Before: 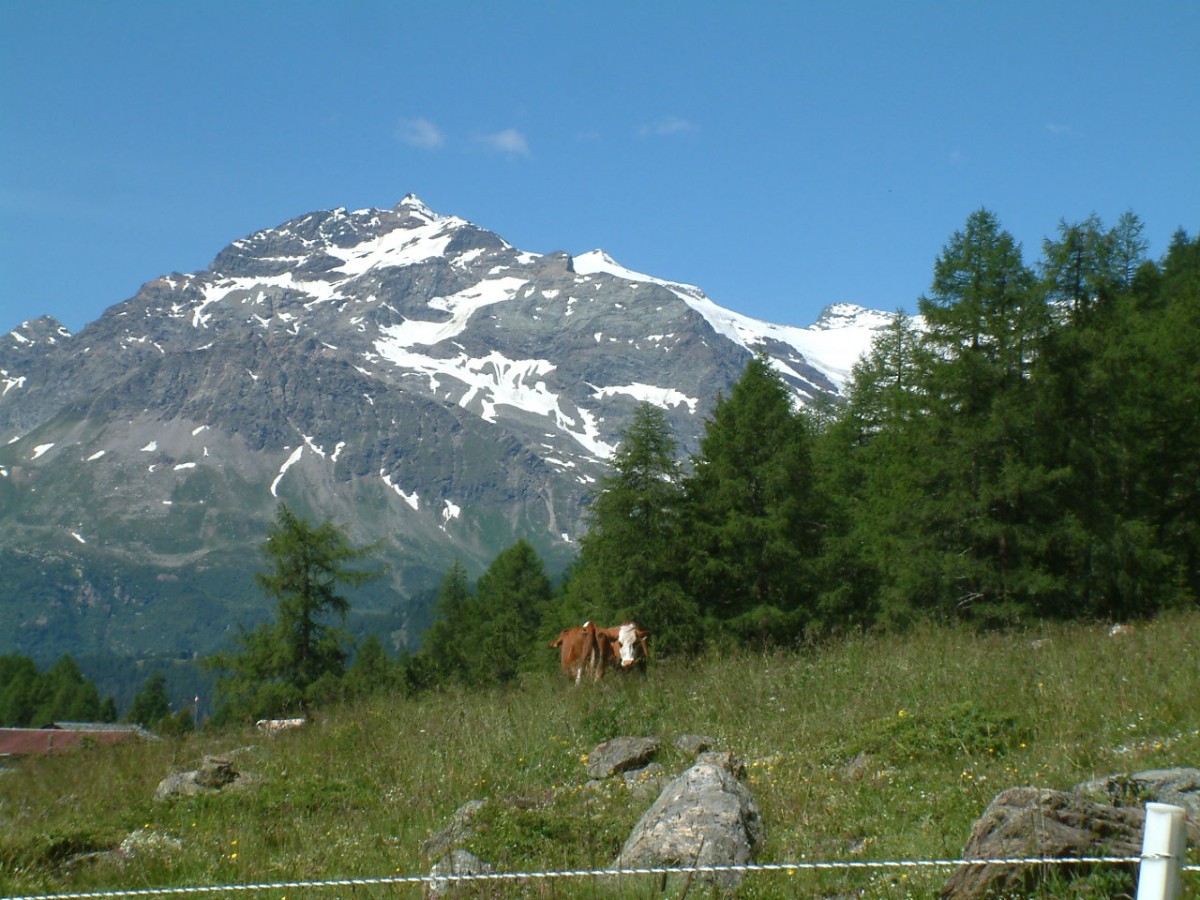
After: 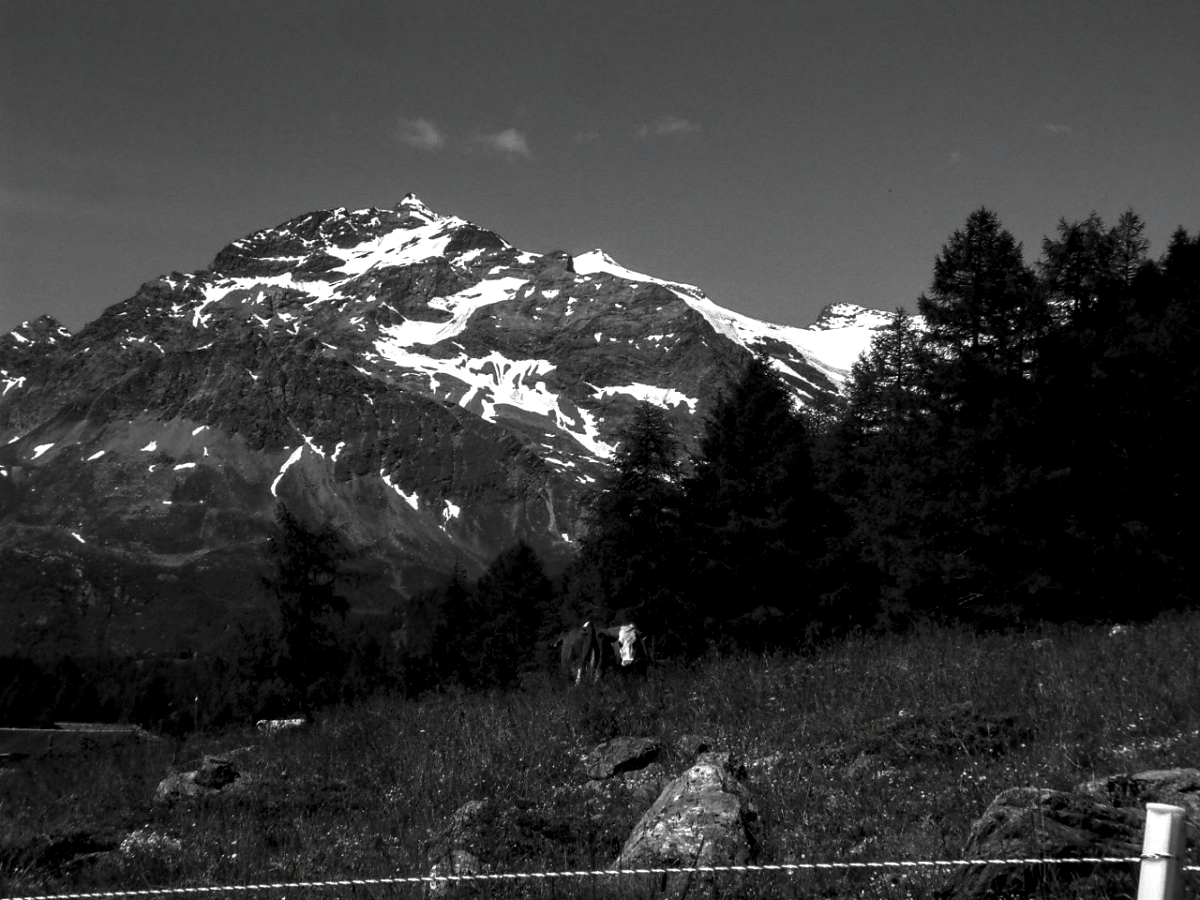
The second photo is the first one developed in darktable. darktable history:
local contrast: highlights 60%, shadows 63%, detail 160%
contrast brightness saturation: contrast -0.026, brightness -0.582, saturation -0.982
